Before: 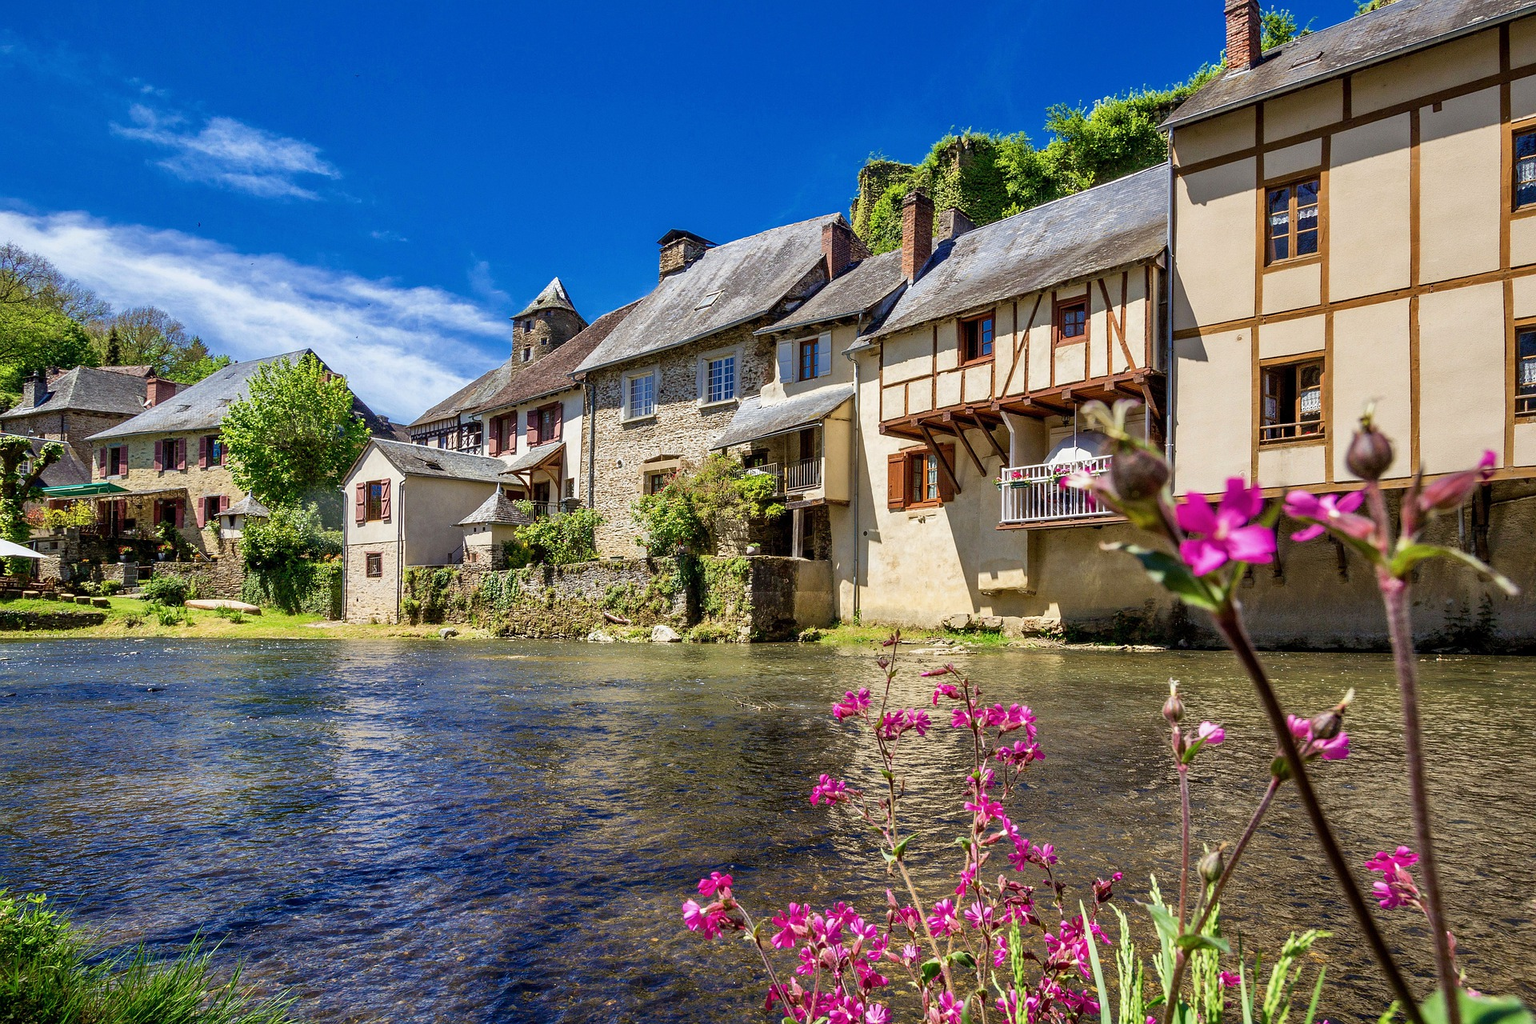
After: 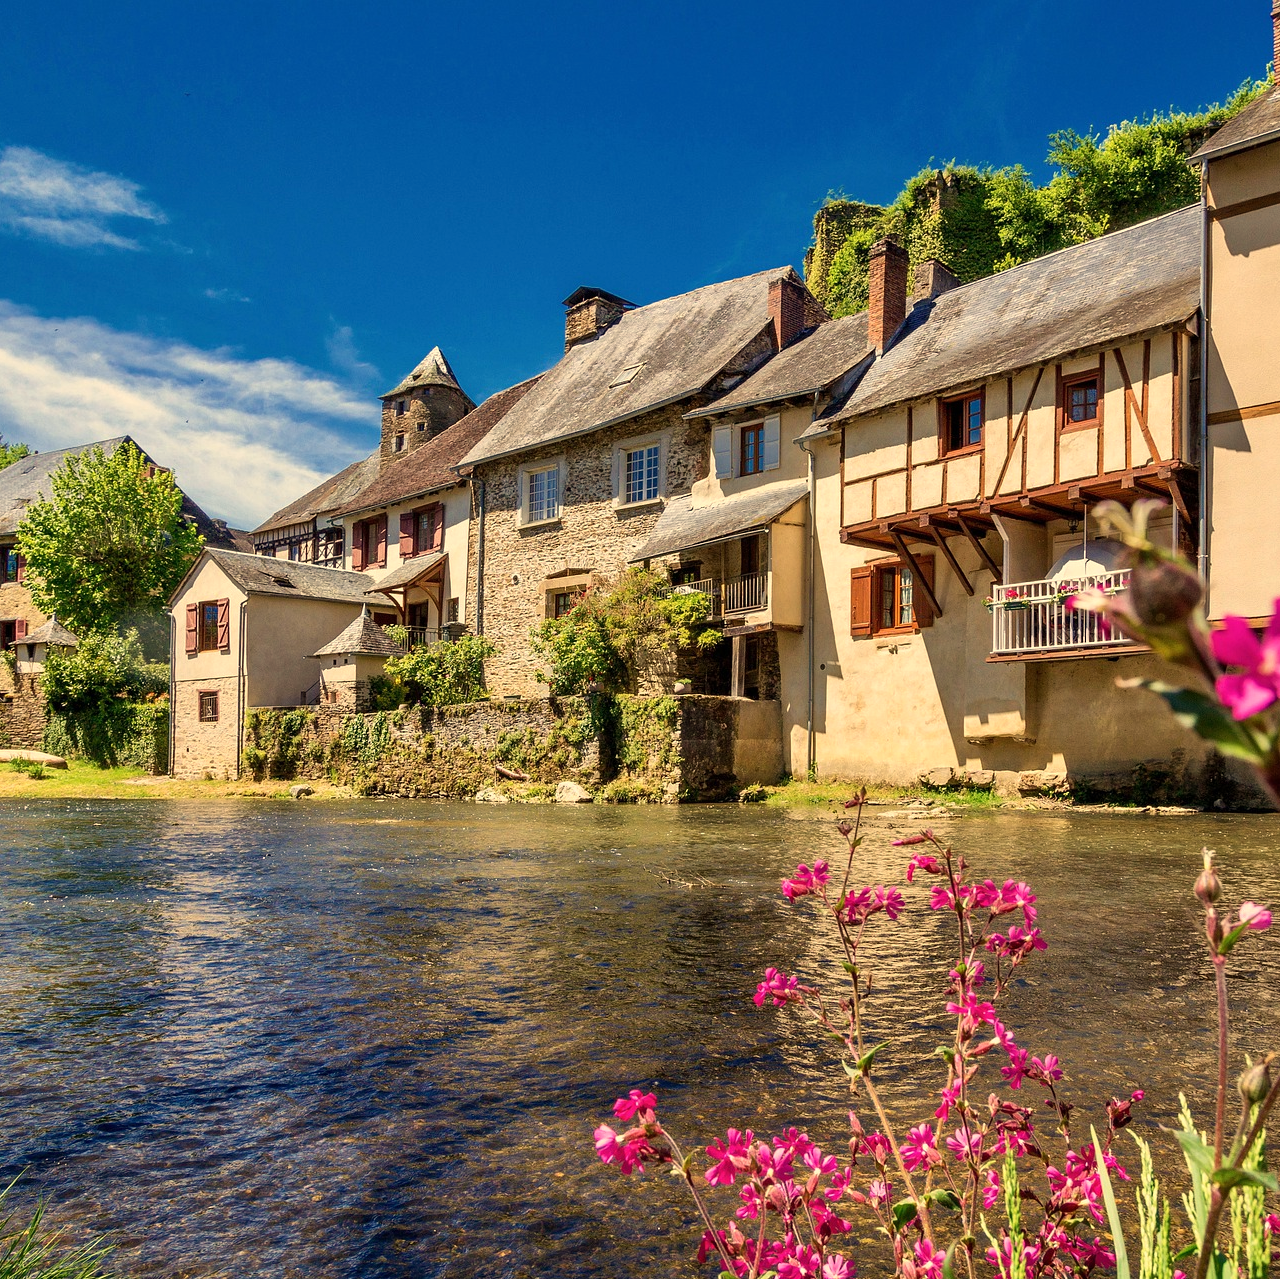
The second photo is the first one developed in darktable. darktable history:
white balance: red 1.123, blue 0.83
crop and rotate: left 13.537%, right 19.796%
